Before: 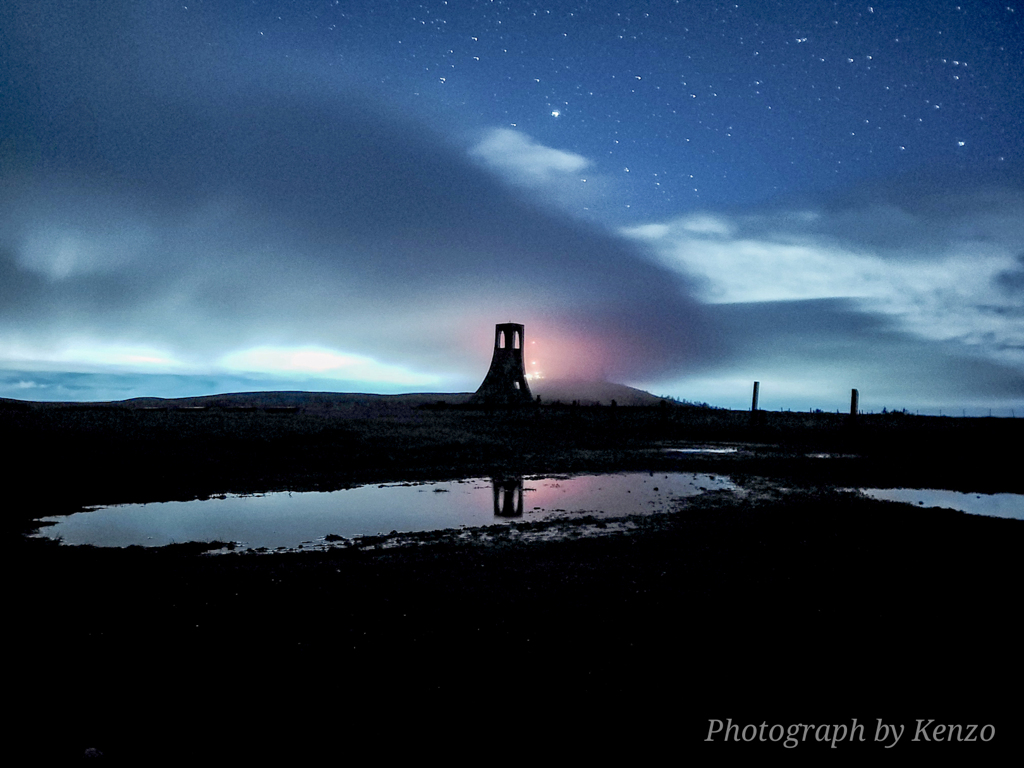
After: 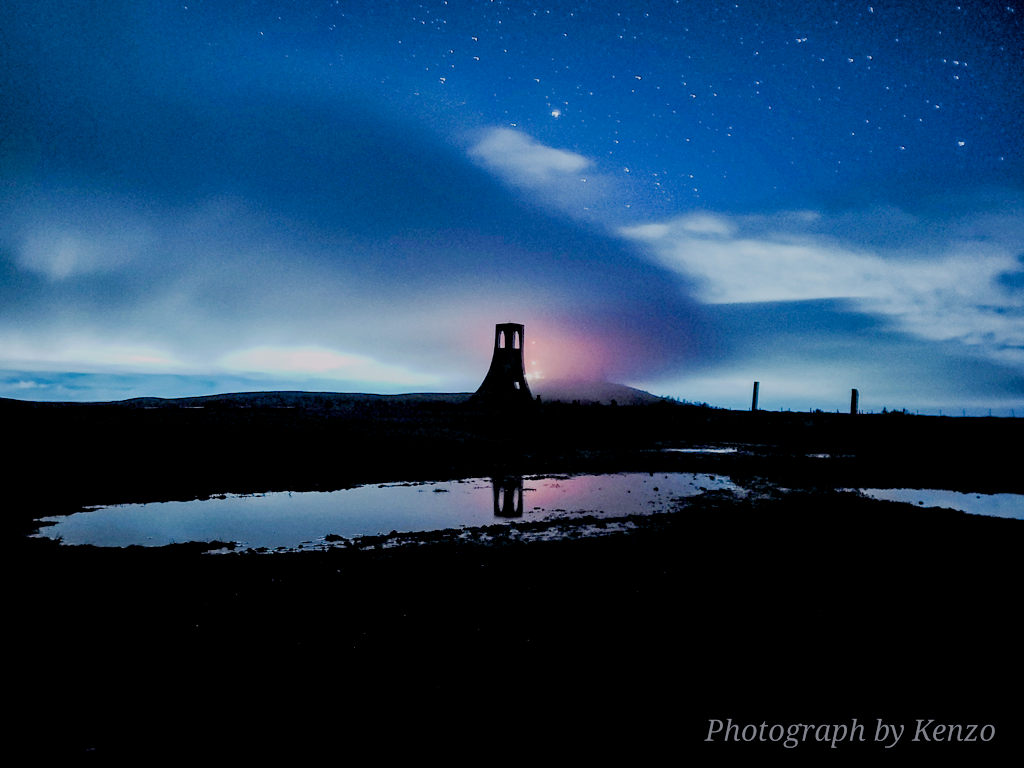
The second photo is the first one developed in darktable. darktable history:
color balance rgb: shadows lift › chroma 1%, shadows lift › hue 240.84°, highlights gain › chroma 2%, highlights gain › hue 73.2°, global offset › luminance -0.5%, perceptual saturation grading › global saturation 20%, perceptual saturation grading › highlights -25%, perceptual saturation grading › shadows 50%, global vibrance 15%
color calibration: illuminant as shot in camera, x 0.358, y 0.373, temperature 4628.91 K
filmic rgb: black relative exposure -7.65 EV, white relative exposure 4.56 EV, hardness 3.61
